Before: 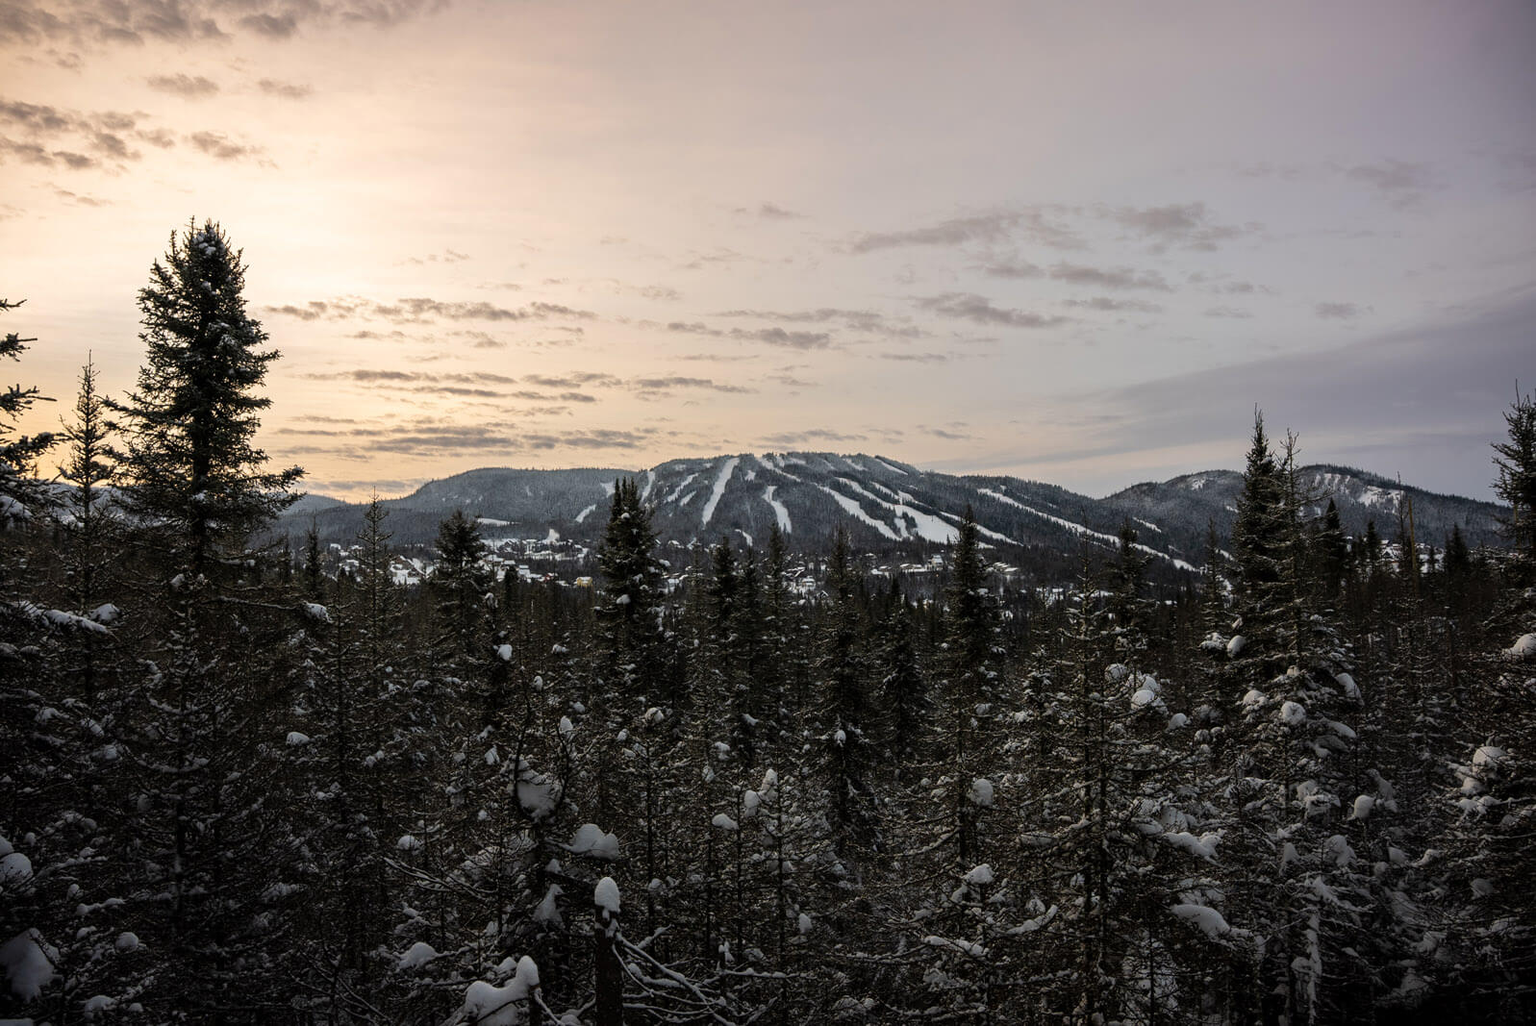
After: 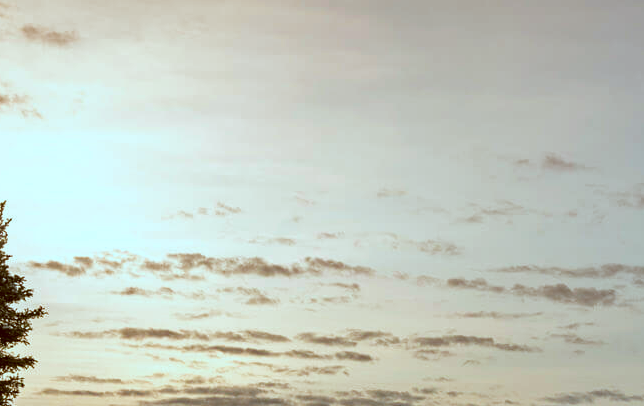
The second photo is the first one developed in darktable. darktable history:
crop: left 15.488%, top 5.428%, right 44.171%, bottom 56.464%
haze removal: strength 0.386, distance 0.219, compatibility mode true, adaptive false
color correction: highlights a* -14.64, highlights b* -16.79, shadows a* 10.24, shadows b* 29.1
